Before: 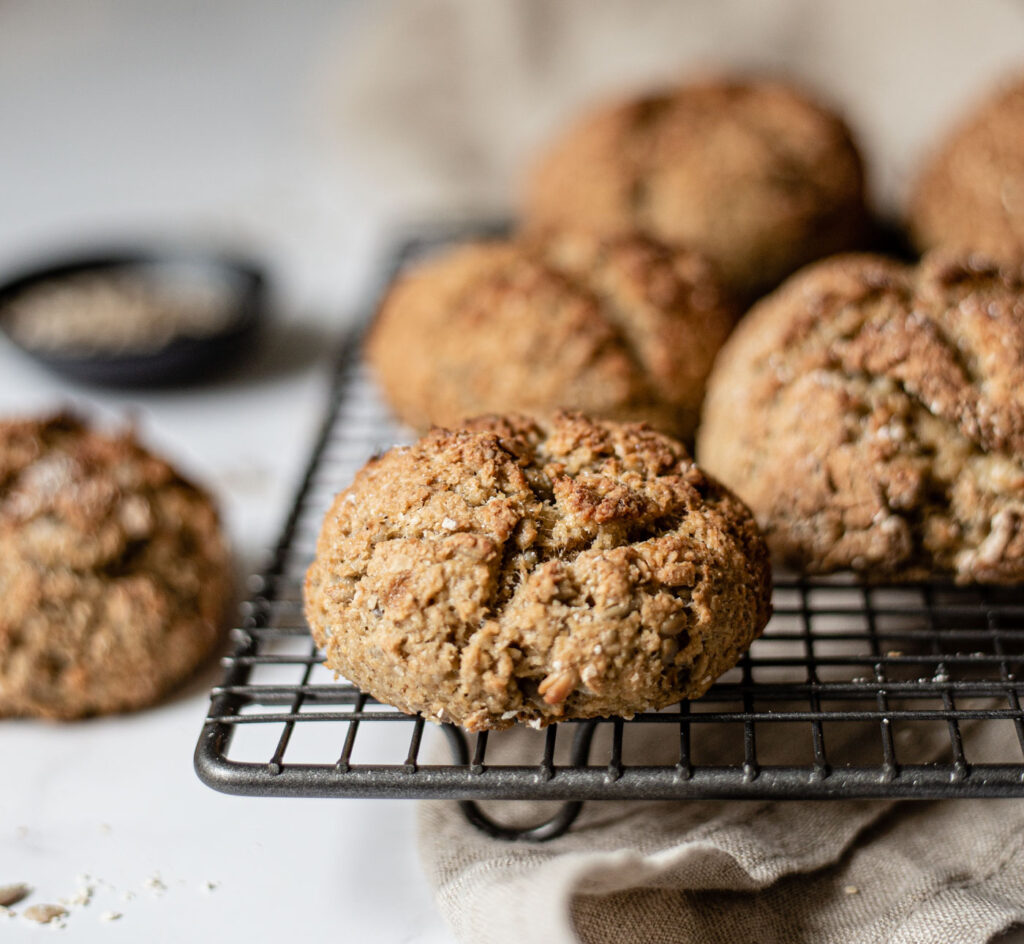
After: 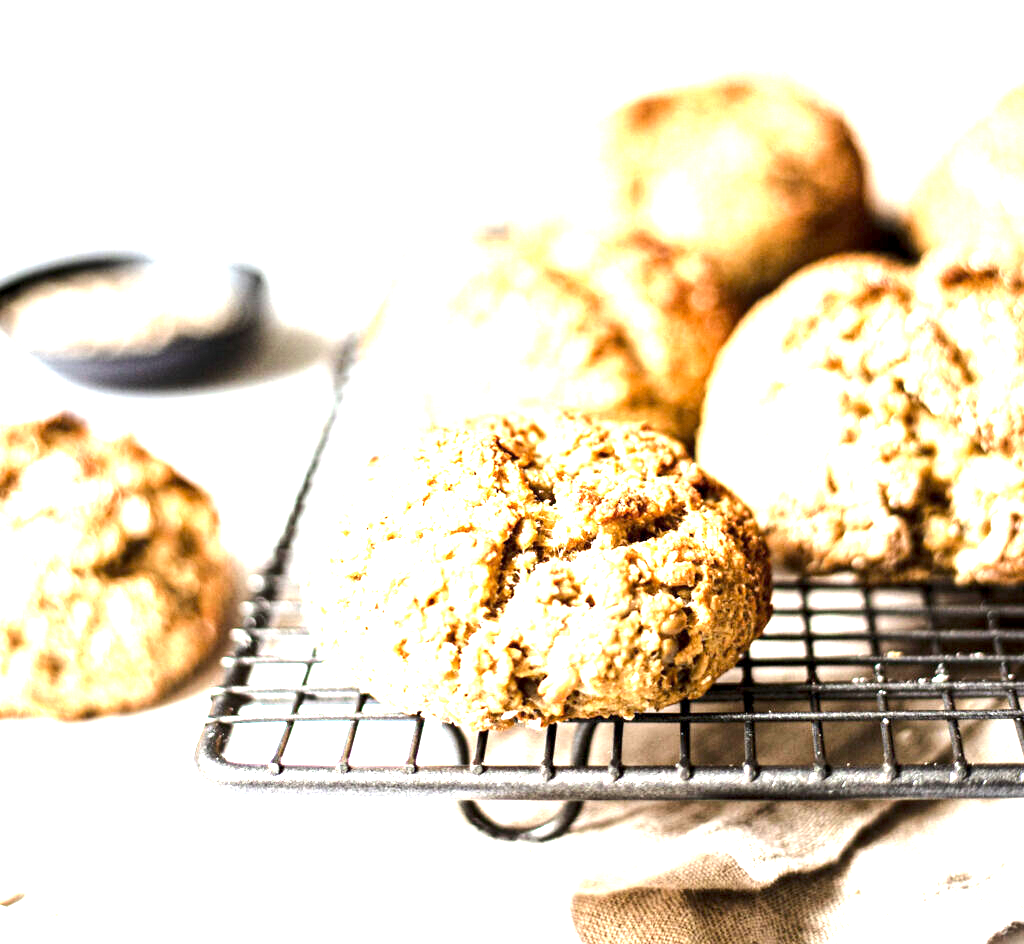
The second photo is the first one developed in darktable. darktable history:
tone equalizer: -8 EV -0.393 EV, -7 EV -0.367 EV, -6 EV -0.323 EV, -5 EV -0.258 EV, -3 EV 0.22 EV, -2 EV 0.346 EV, -1 EV 0.39 EV, +0 EV 0.447 EV, edges refinement/feathering 500, mask exposure compensation -1.57 EV, preserve details no
exposure: black level correction 0.001, exposure 2.636 EV, compensate exposure bias true, compensate highlight preservation false
